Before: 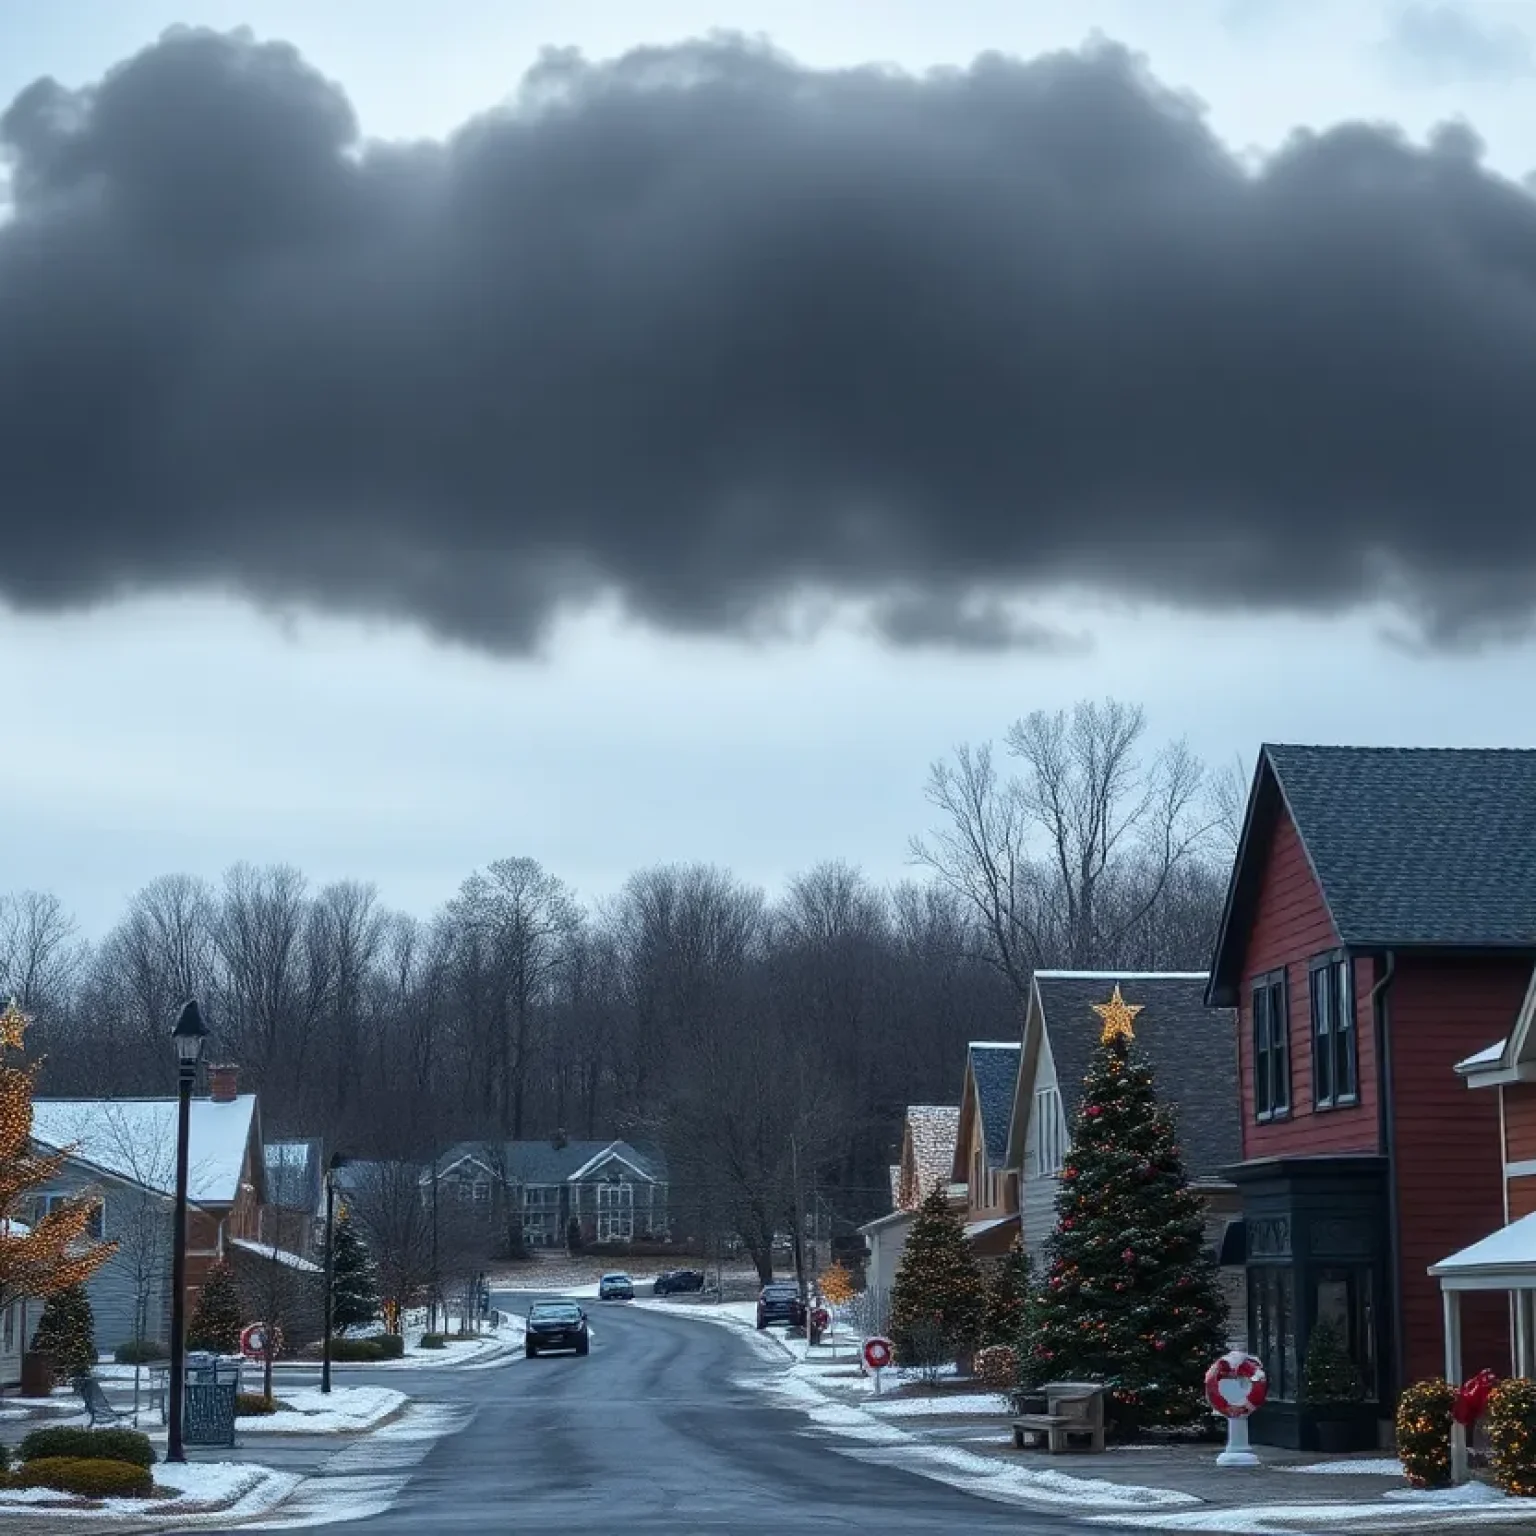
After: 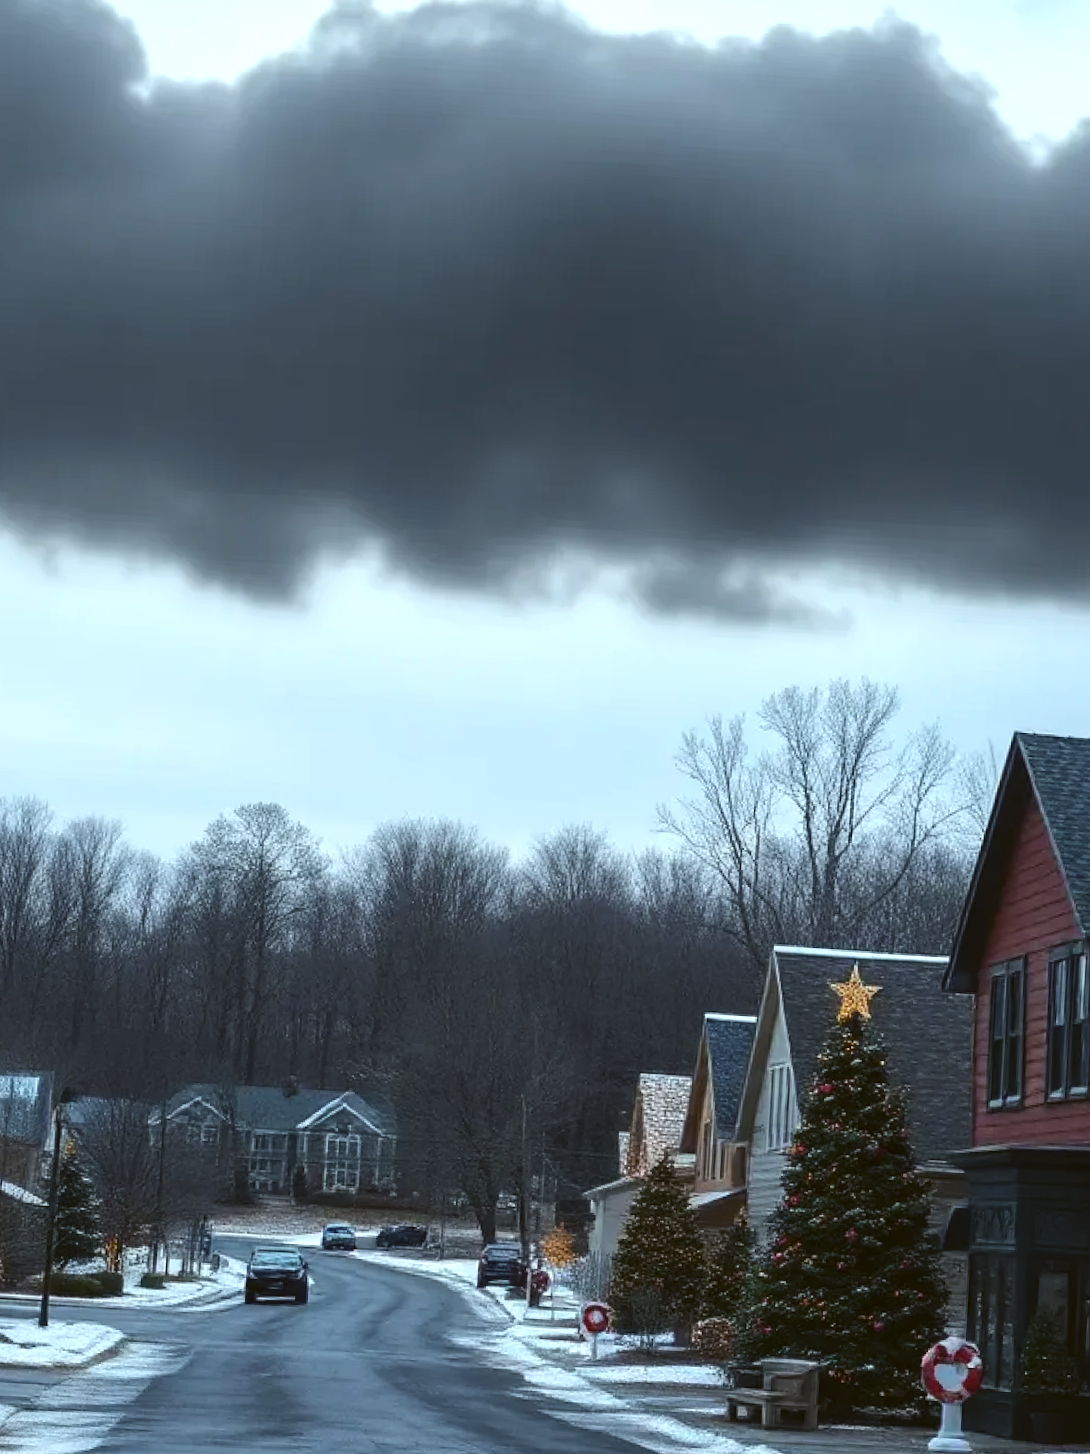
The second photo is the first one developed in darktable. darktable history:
crop and rotate: angle -3.27°, left 14.277%, top 0.028%, right 10.766%, bottom 0.028%
tone equalizer: -8 EV -0.417 EV, -7 EV -0.389 EV, -6 EV -0.333 EV, -5 EV -0.222 EV, -3 EV 0.222 EV, -2 EV 0.333 EV, -1 EV 0.389 EV, +0 EV 0.417 EV, edges refinement/feathering 500, mask exposure compensation -1.57 EV, preserve details no
color balance: lift [1.004, 1.002, 1.002, 0.998], gamma [1, 1.007, 1.002, 0.993], gain [1, 0.977, 1.013, 1.023], contrast -3.64%
